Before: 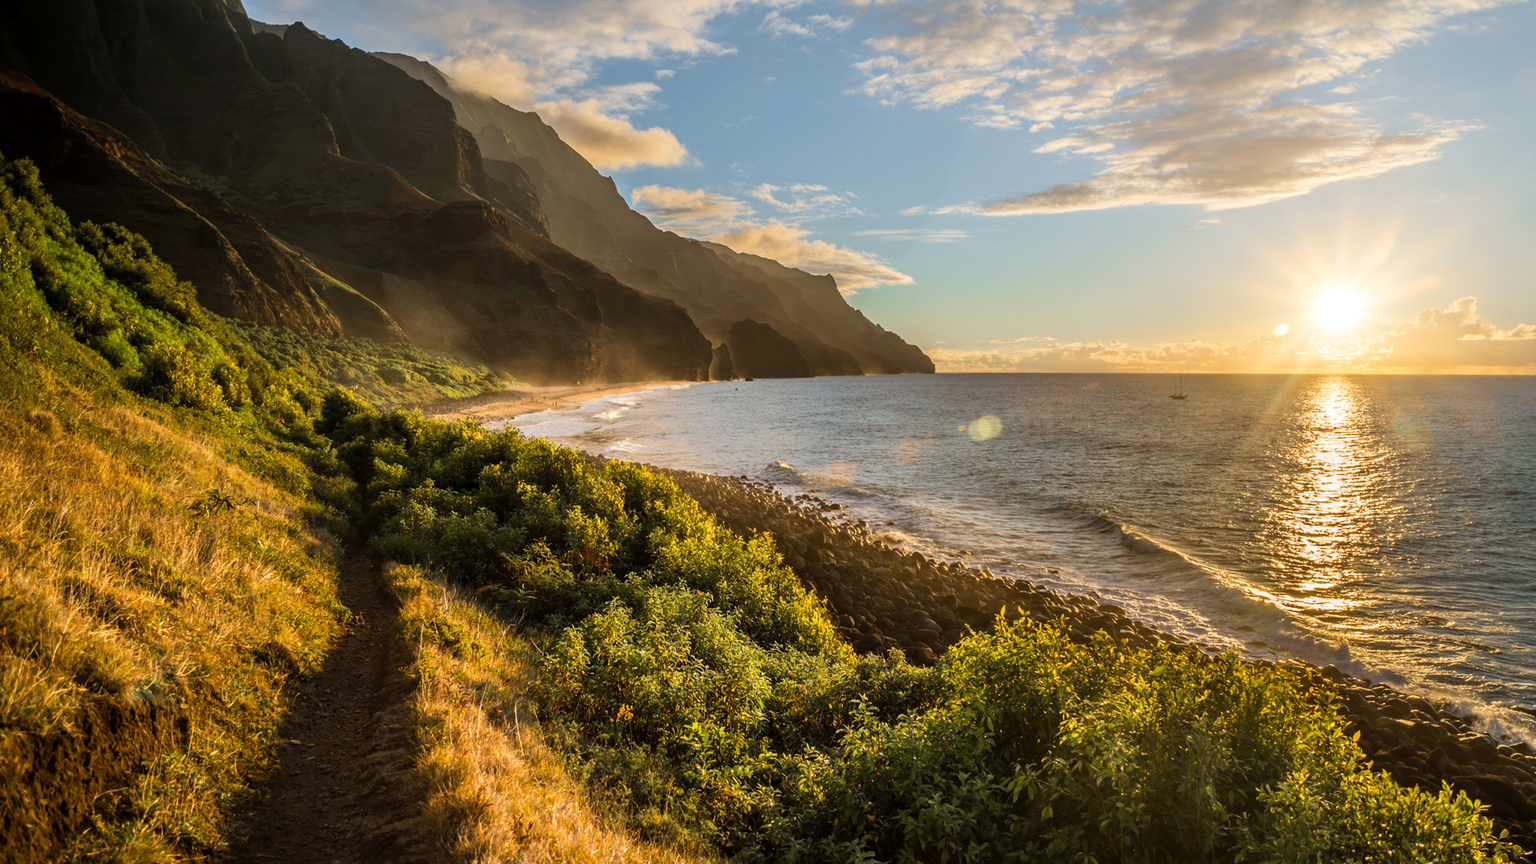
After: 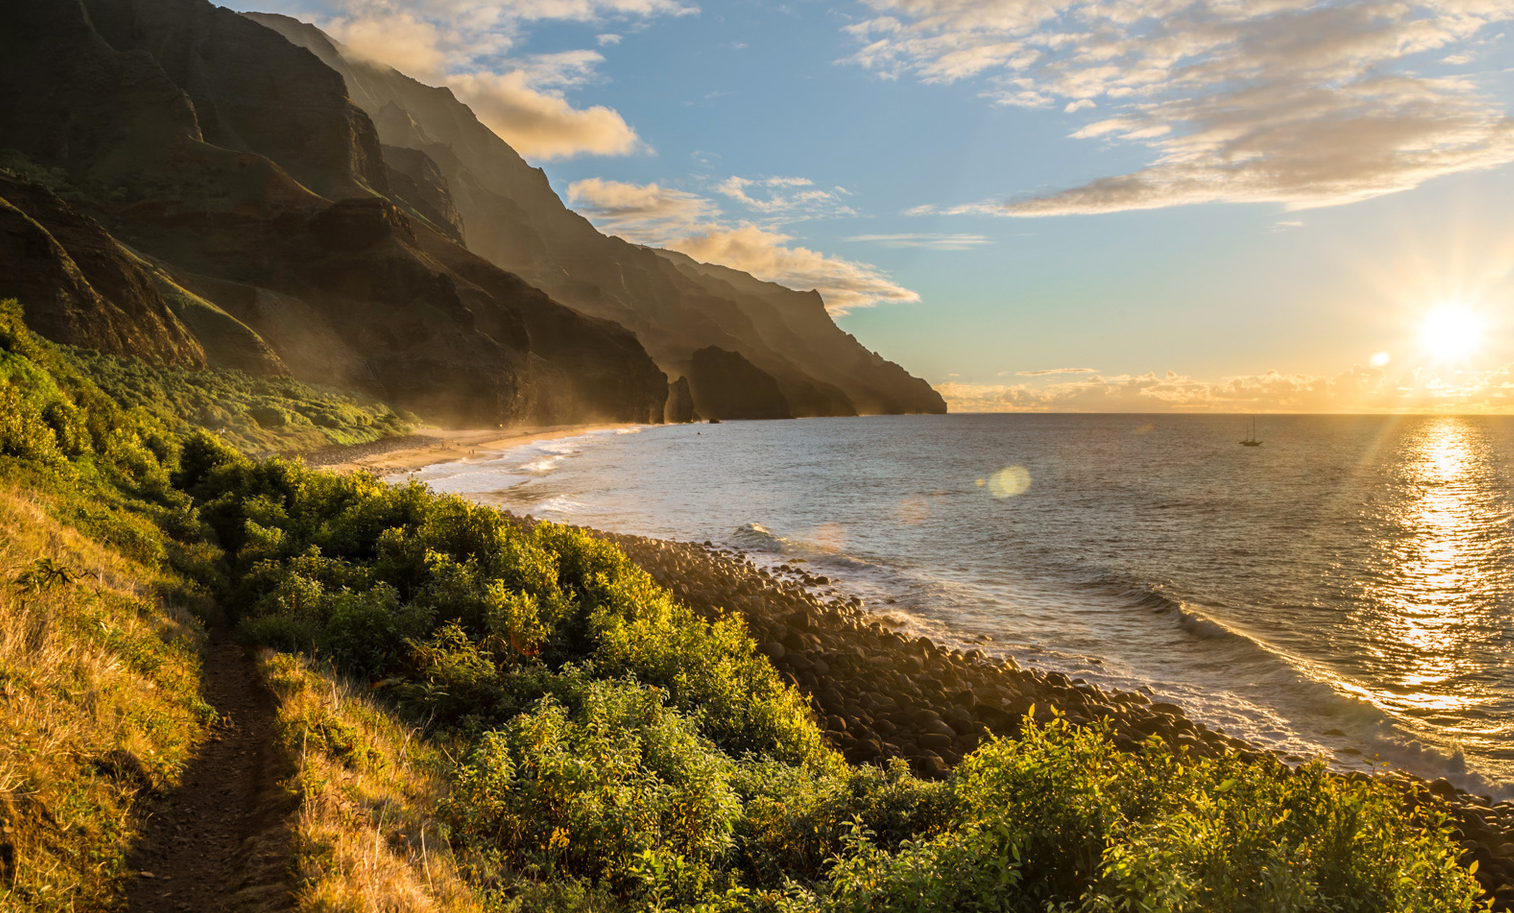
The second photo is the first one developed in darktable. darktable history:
crop: left 11.567%, top 4.954%, right 9.556%, bottom 10.436%
